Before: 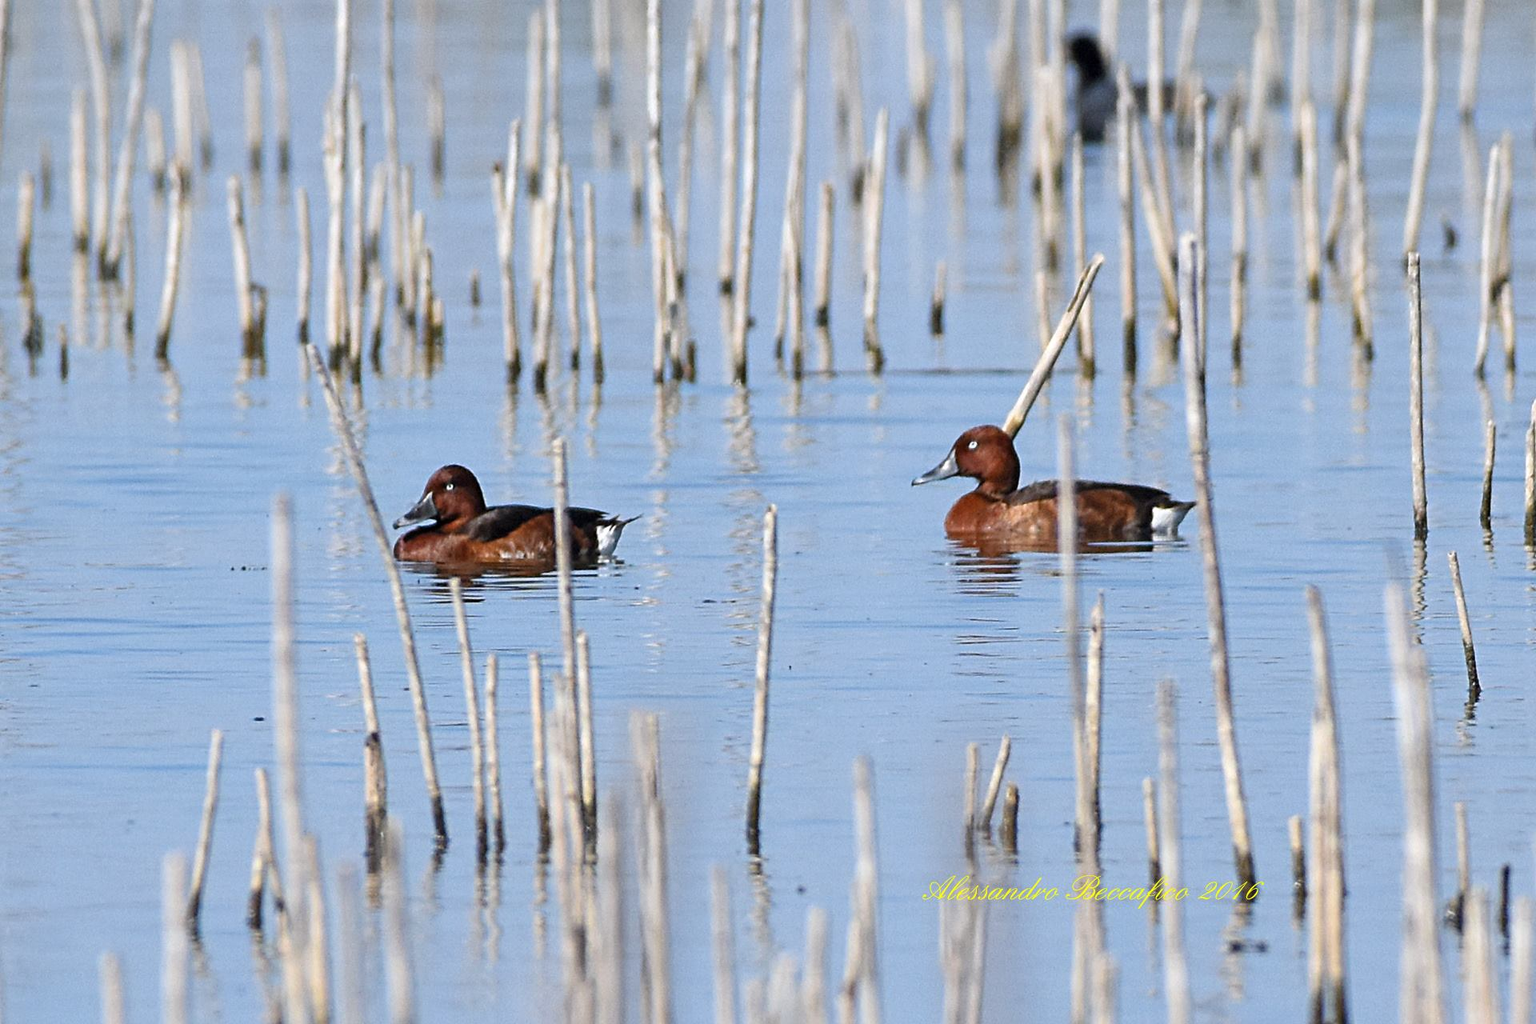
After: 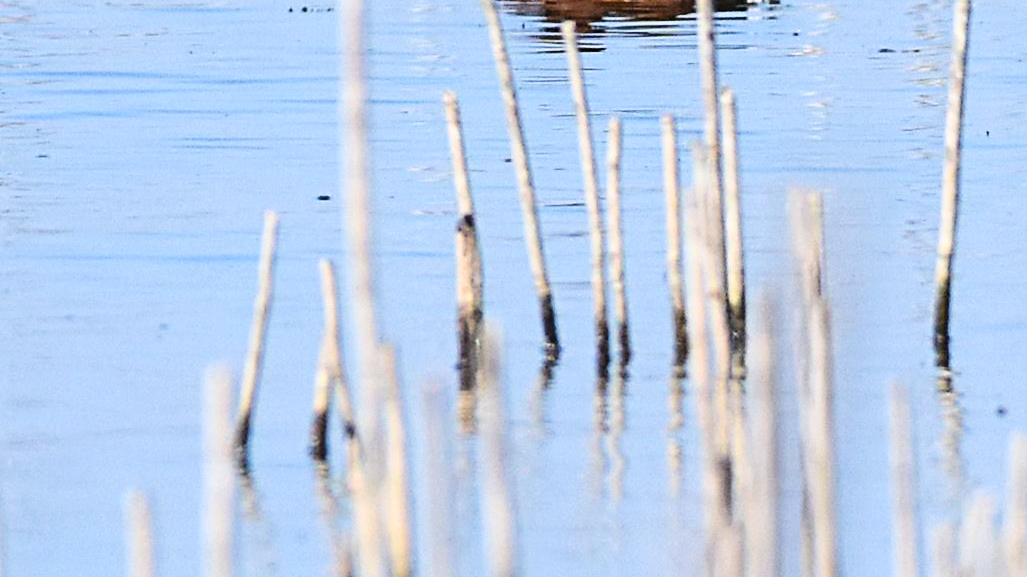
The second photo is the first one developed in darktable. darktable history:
velvia: on, module defaults
crop and rotate: top 54.775%, right 46.47%, bottom 0.12%
base curve: curves: ch0 [(0, 0) (0.032, 0.025) (0.121, 0.166) (0.206, 0.329) (0.605, 0.79) (1, 1)]
